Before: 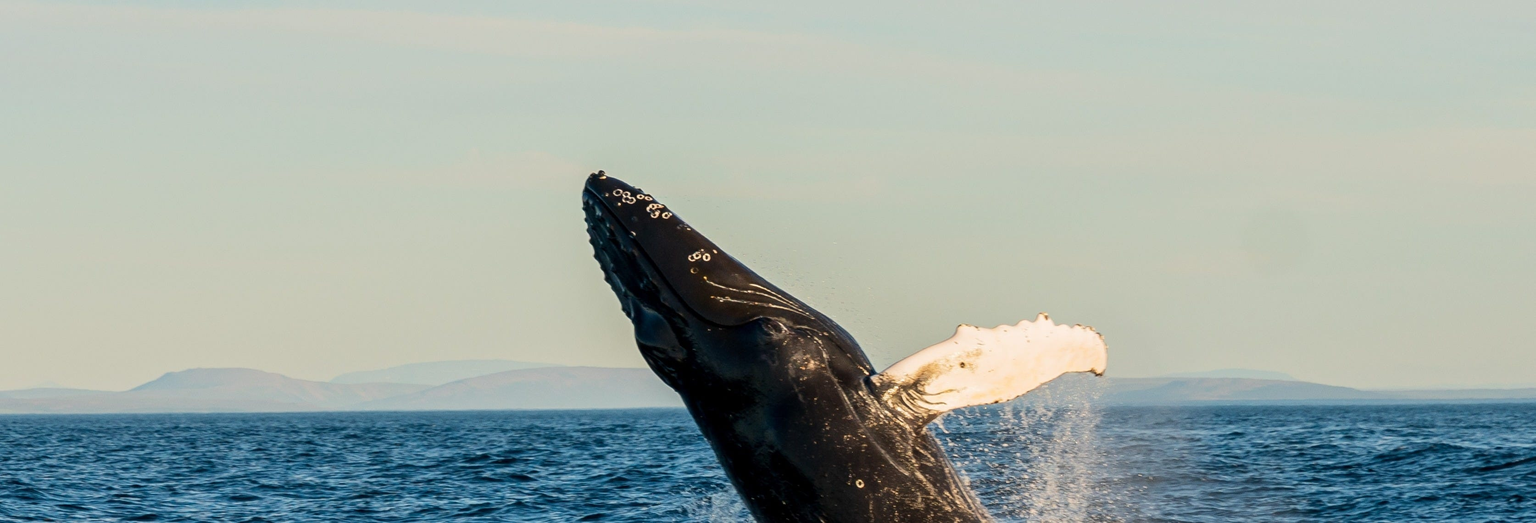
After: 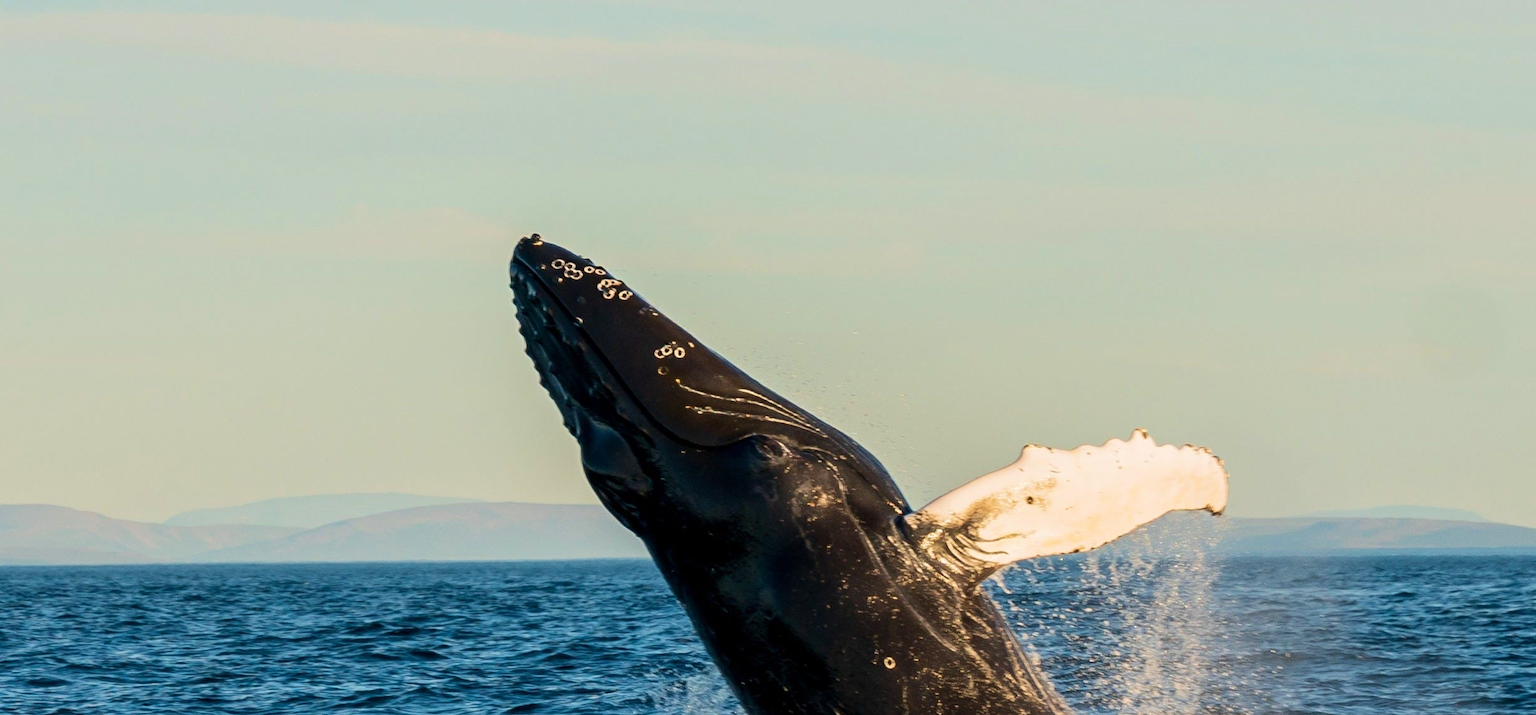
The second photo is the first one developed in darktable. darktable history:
velvia: on, module defaults
crop: left 13.691%, top 0%, right 13.246%
